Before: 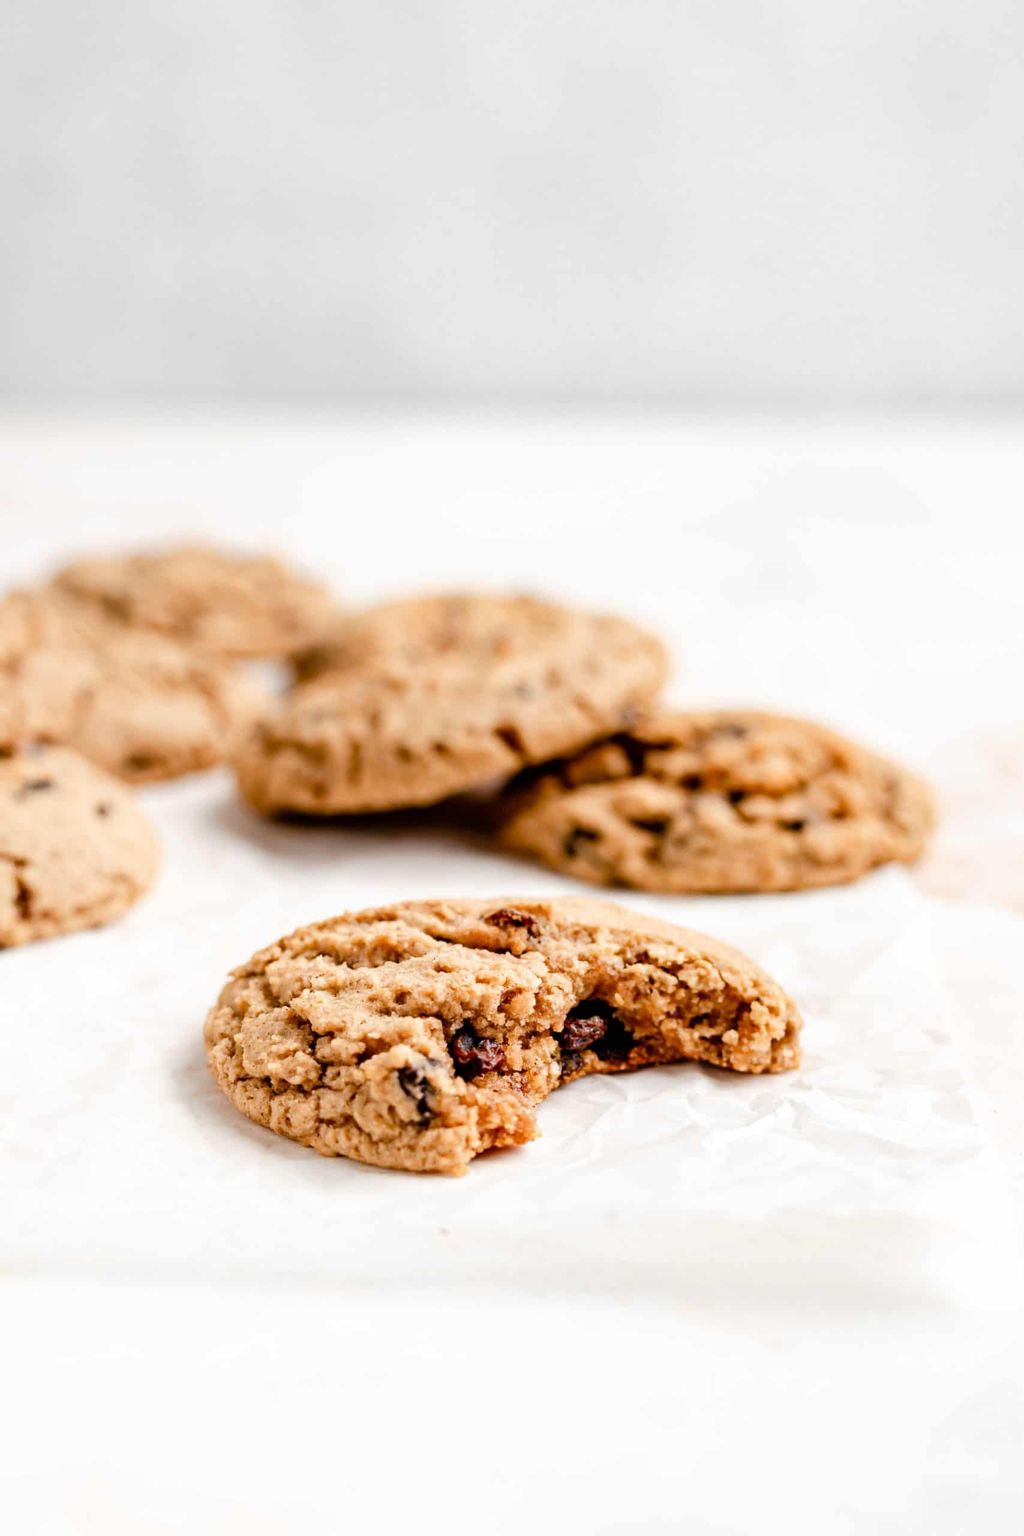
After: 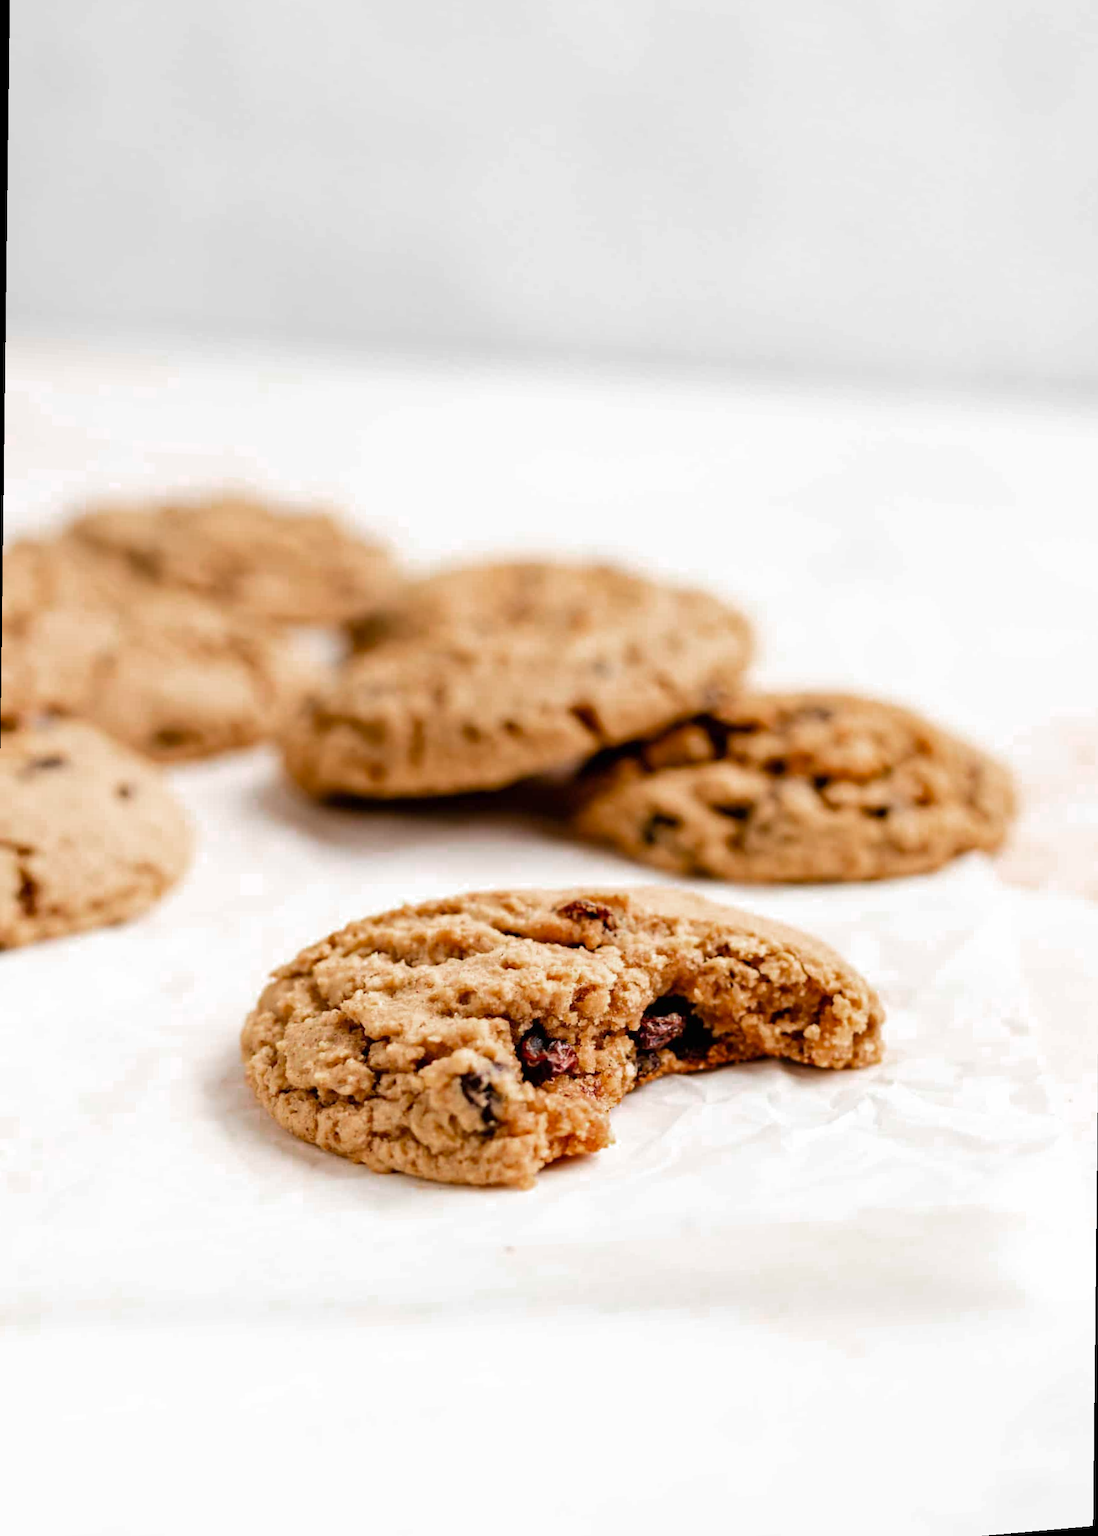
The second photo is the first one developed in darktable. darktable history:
rotate and perspective: rotation 0.679°, lens shift (horizontal) 0.136, crop left 0.009, crop right 0.991, crop top 0.078, crop bottom 0.95
velvia: strength 21.76%
color zones: curves: ch0 [(0.203, 0.433) (0.607, 0.517) (0.697, 0.696) (0.705, 0.897)]
